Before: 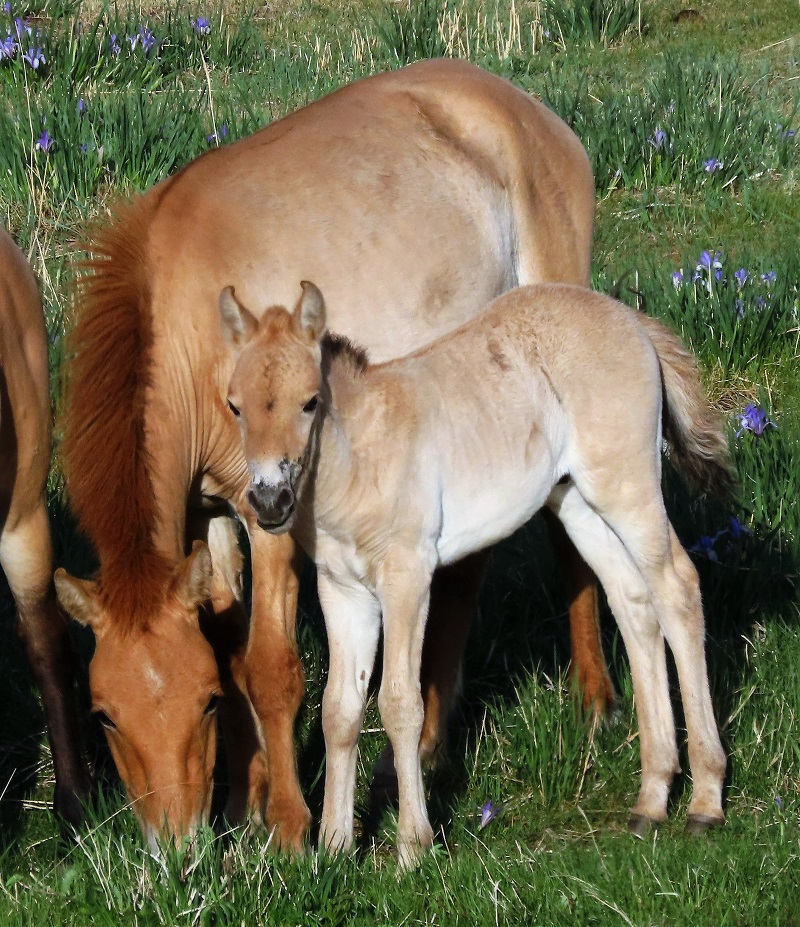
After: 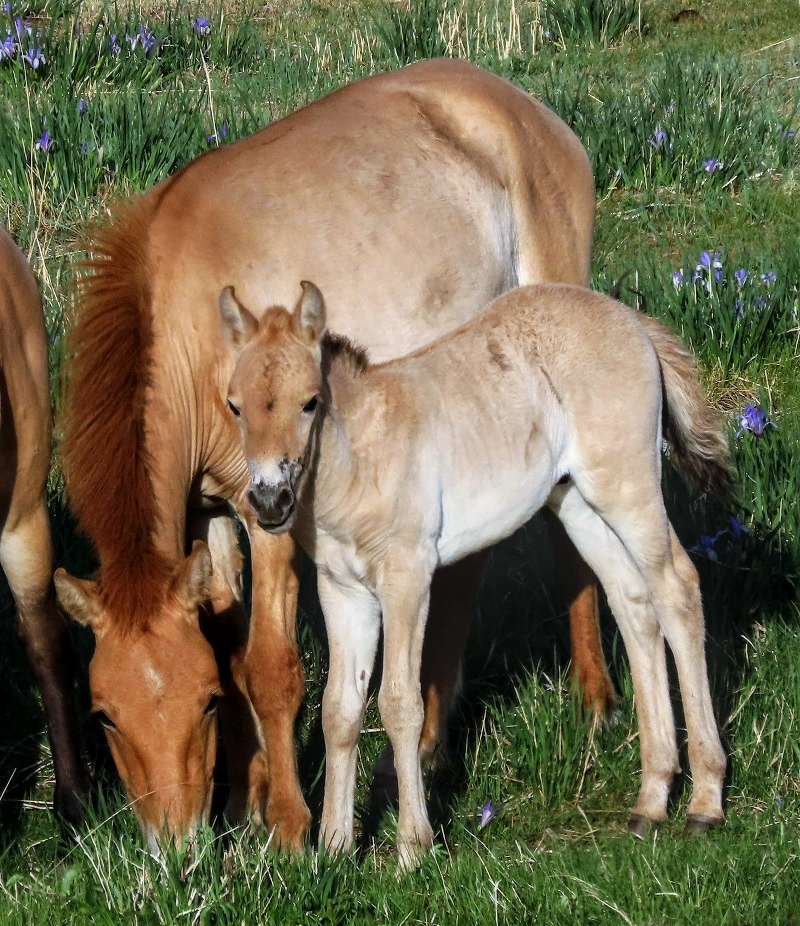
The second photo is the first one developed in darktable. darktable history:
crop: bottom 0.071%
local contrast: on, module defaults
